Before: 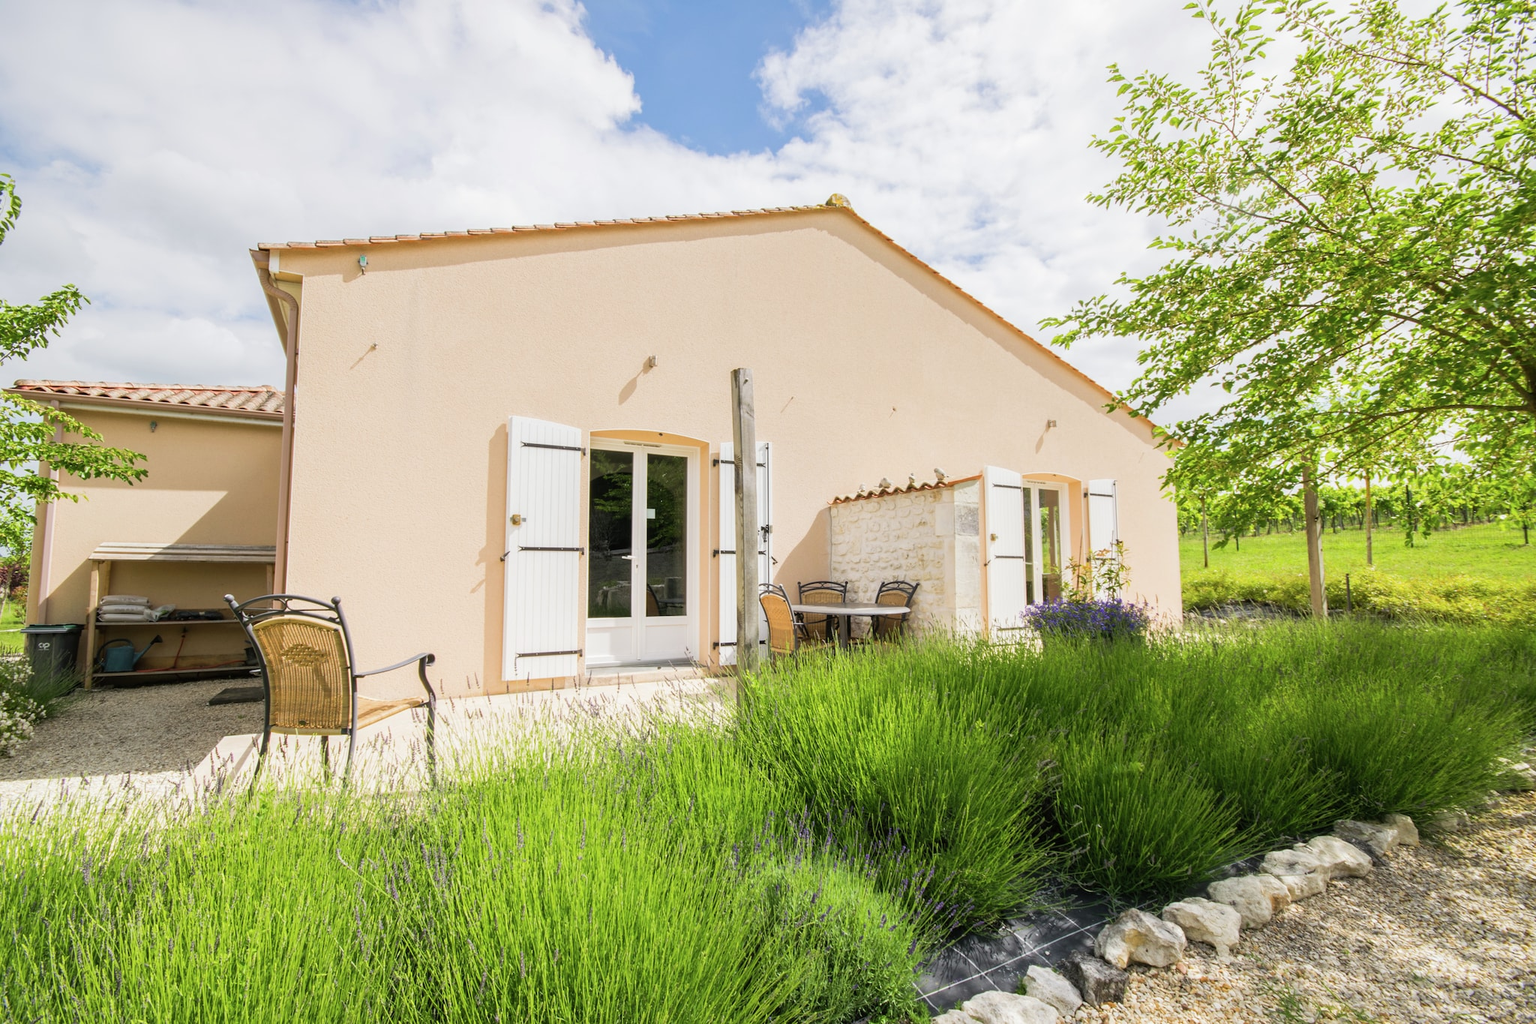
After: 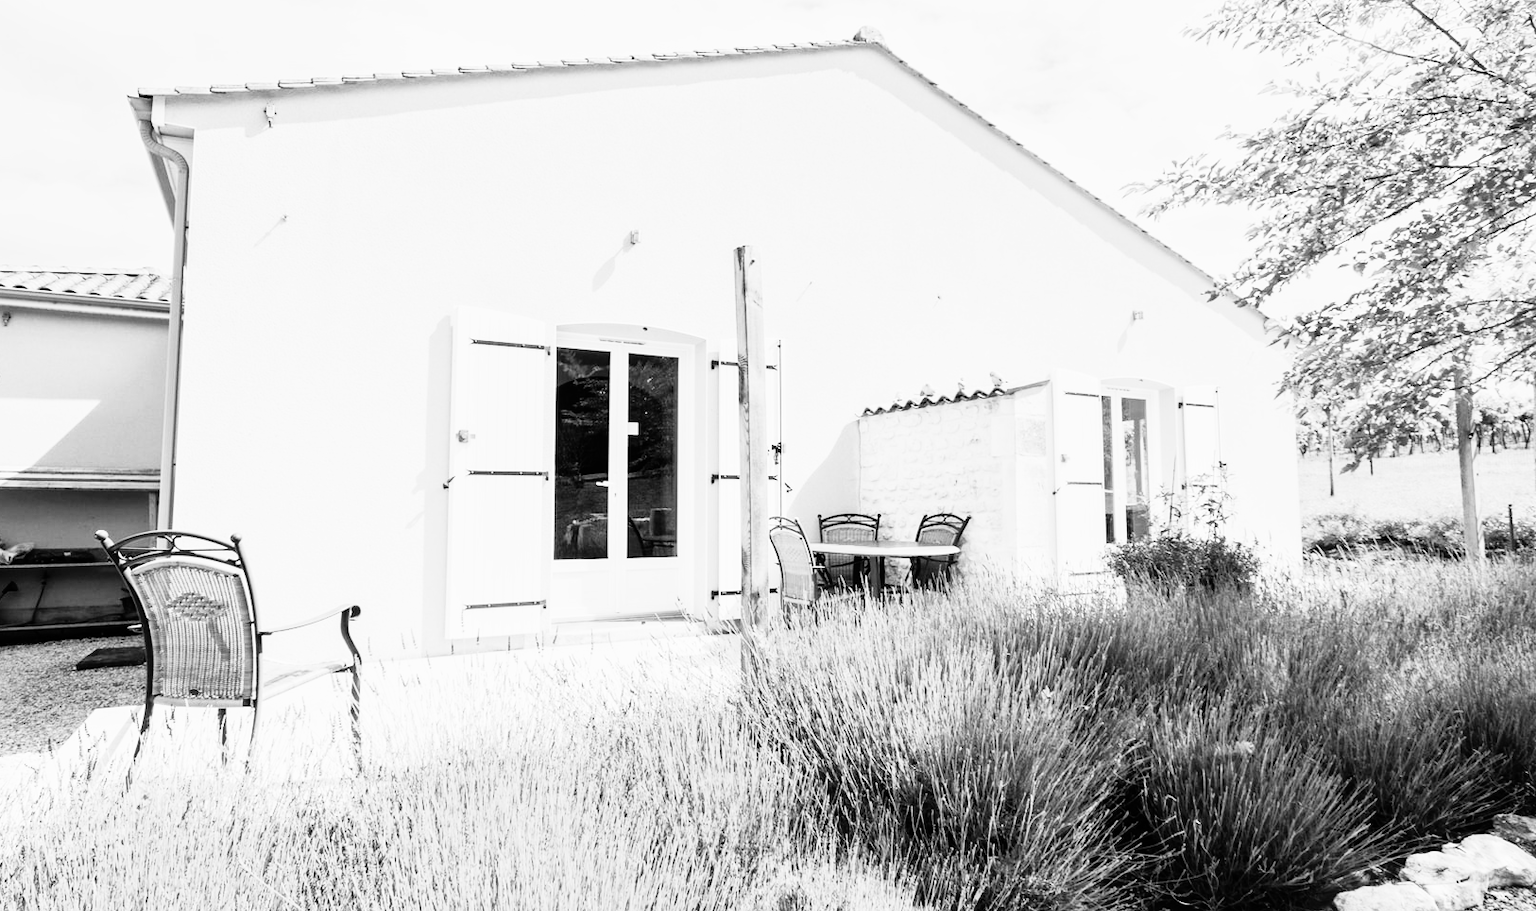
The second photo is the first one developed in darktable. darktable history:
white balance: red 0.766, blue 1.537
rgb curve: curves: ch0 [(0, 0) (0.21, 0.15) (0.24, 0.21) (0.5, 0.75) (0.75, 0.96) (0.89, 0.99) (1, 1)]; ch1 [(0, 0.02) (0.21, 0.13) (0.25, 0.2) (0.5, 0.67) (0.75, 0.9) (0.89, 0.97) (1, 1)]; ch2 [(0, 0.02) (0.21, 0.13) (0.25, 0.2) (0.5, 0.67) (0.75, 0.9) (0.89, 0.97) (1, 1)], compensate middle gray true
crop: left 9.712%, top 16.928%, right 10.845%, bottom 12.332%
color correction: highlights a* 9.03, highlights b* 8.71, shadows a* 40, shadows b* 40, saturation 0.8
monochrome: on, module defaults
